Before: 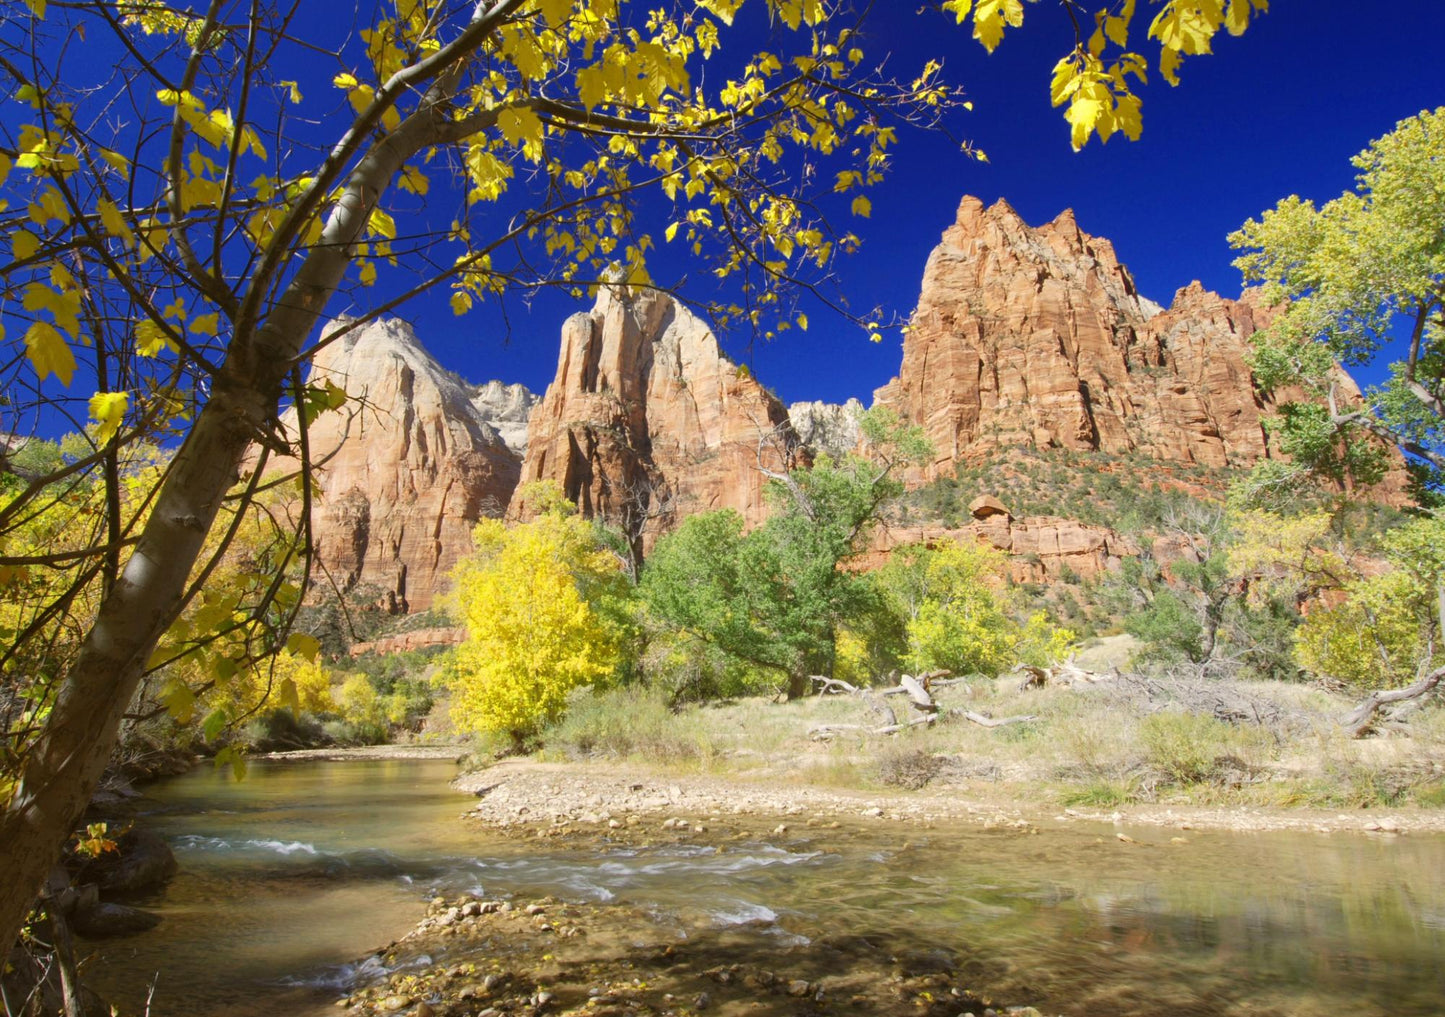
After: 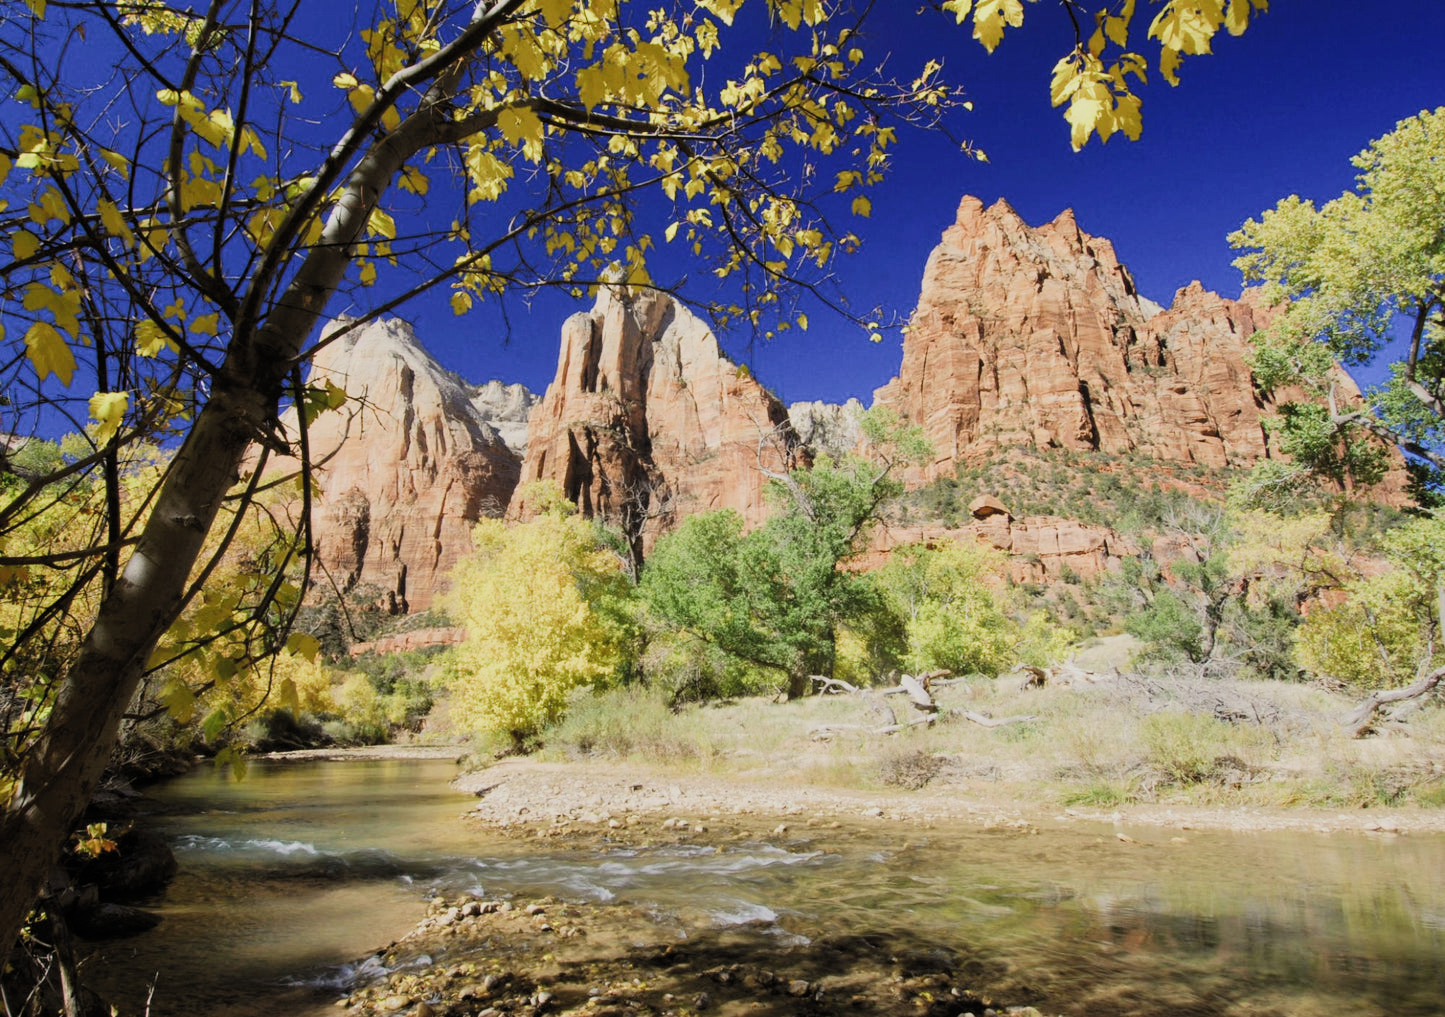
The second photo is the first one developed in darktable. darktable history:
filmic rgb: black relative exposure -5.09 EV, white relative exposure 3.95 EV, hardness 2.89, contrast 1.298, color science v5 (2021), contrast in shadows safe, contrast in highlights safe
